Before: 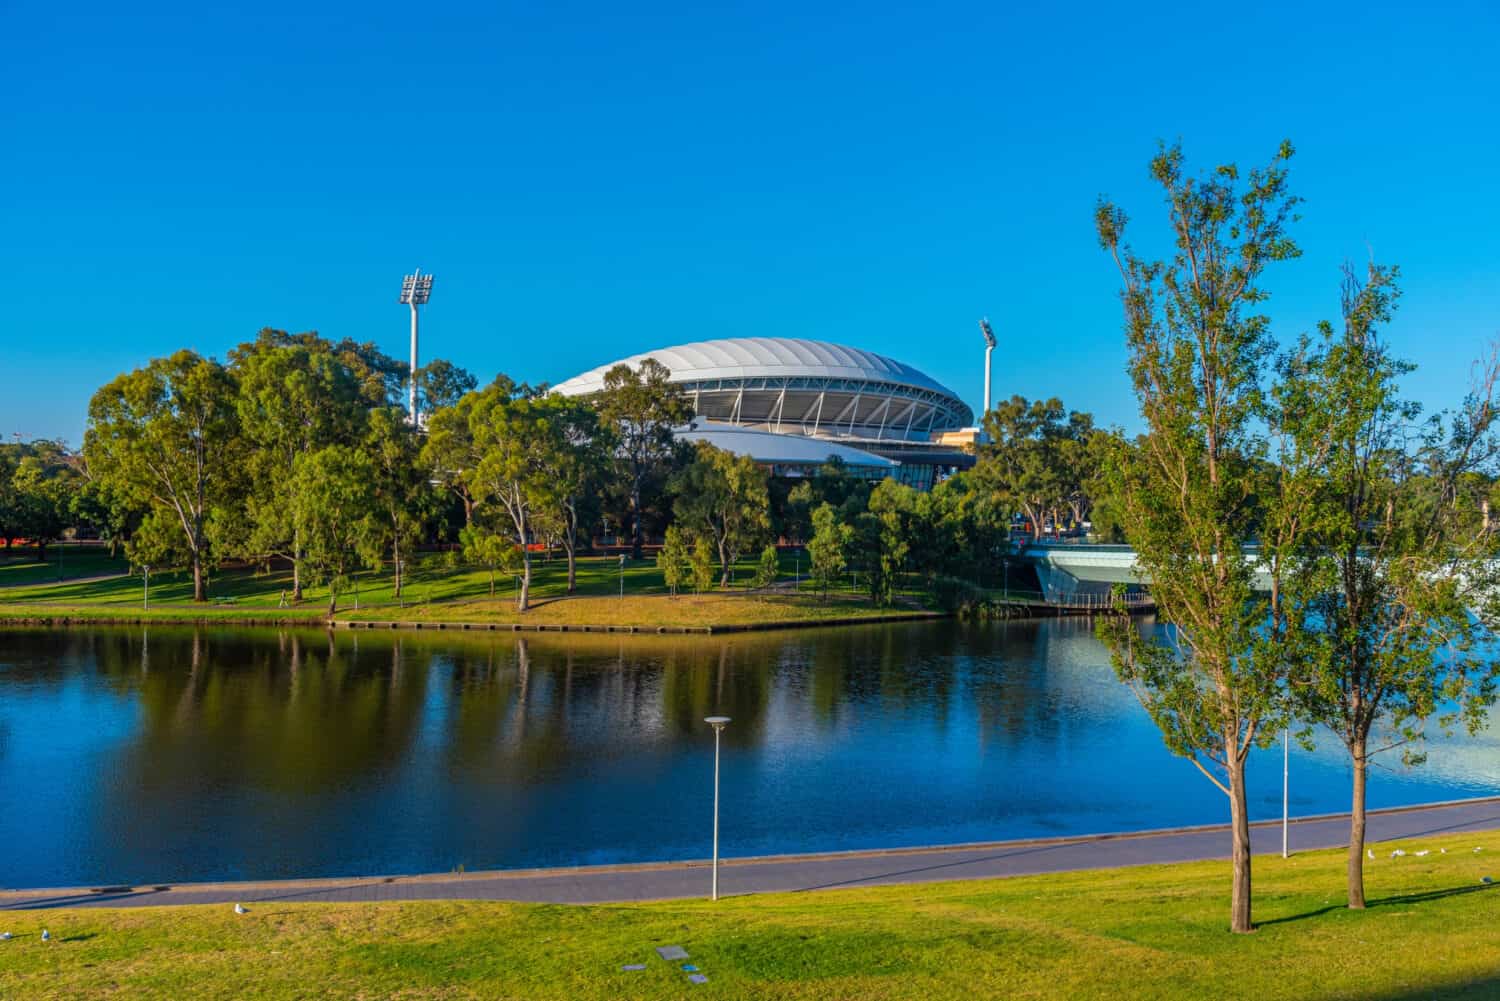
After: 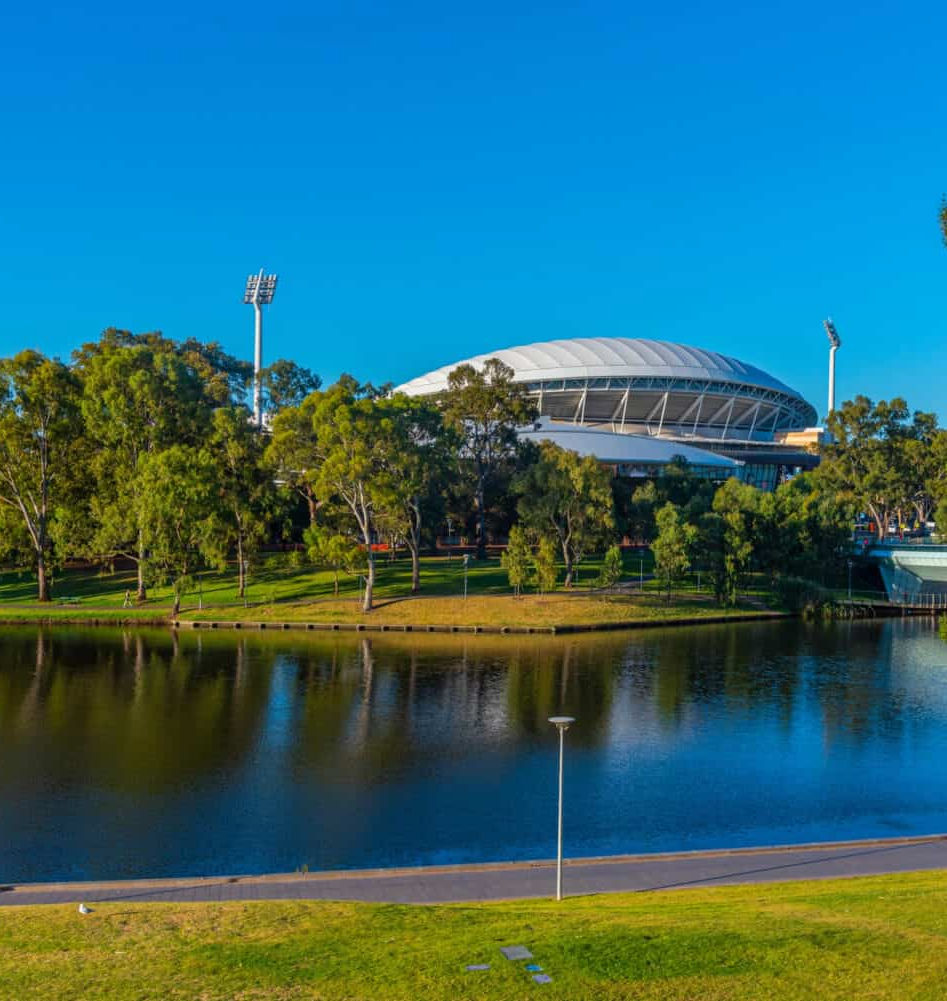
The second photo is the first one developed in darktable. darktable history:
tone equalizer: on, module defaults
crop: left 10.458%, right 26.349%
